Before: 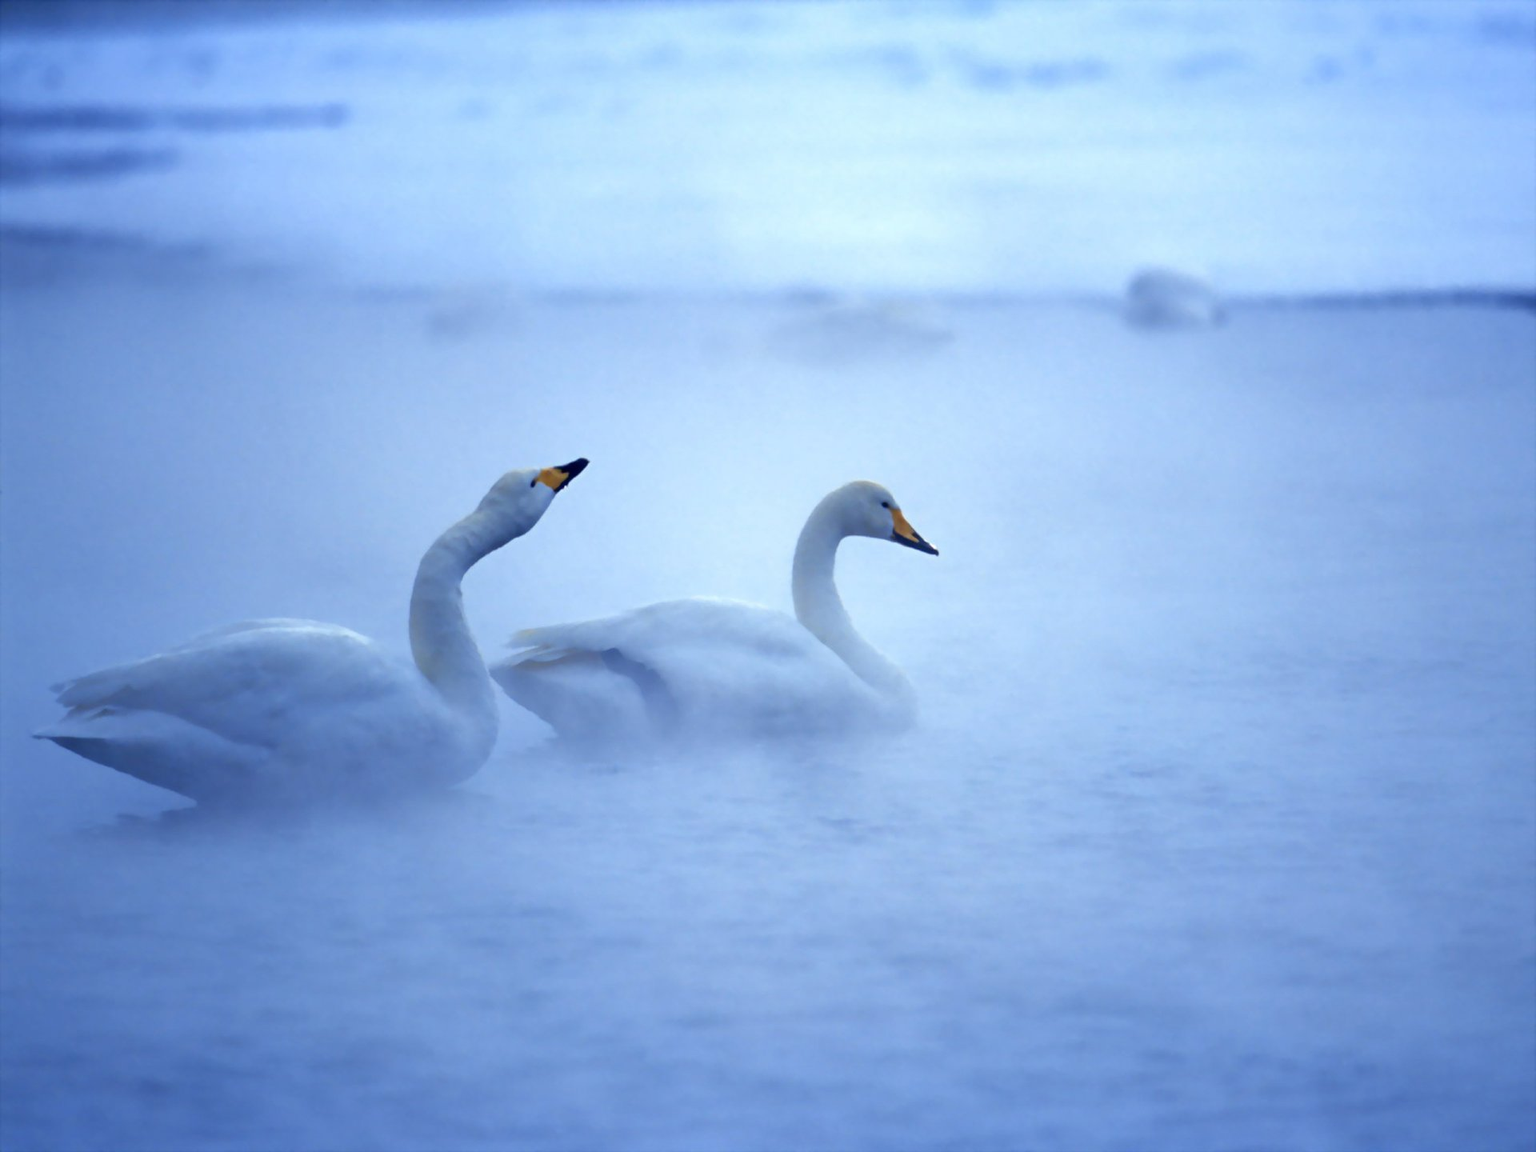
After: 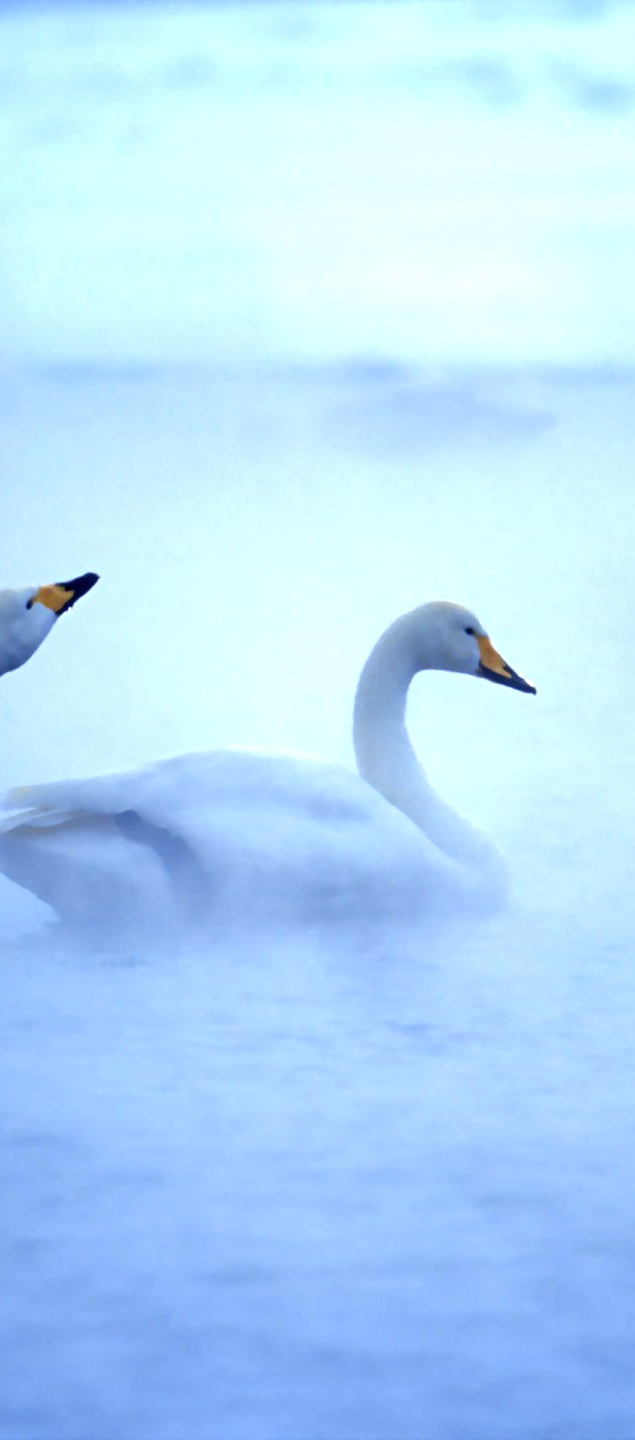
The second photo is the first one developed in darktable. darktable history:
crop: left 33.218%, right 33.674%
tone equalizer: -8 EV -0.398 EV, -7 EV -0.42 EV, -6 EV -0.32 EV, -5 EV -0.183 EV, -3 EV 0.21 EV, -2 EV 0.353 EV, -1 EV 0.395 EV, +0 EV 0.421 EV, mask exposure compensation -0.487 EV
